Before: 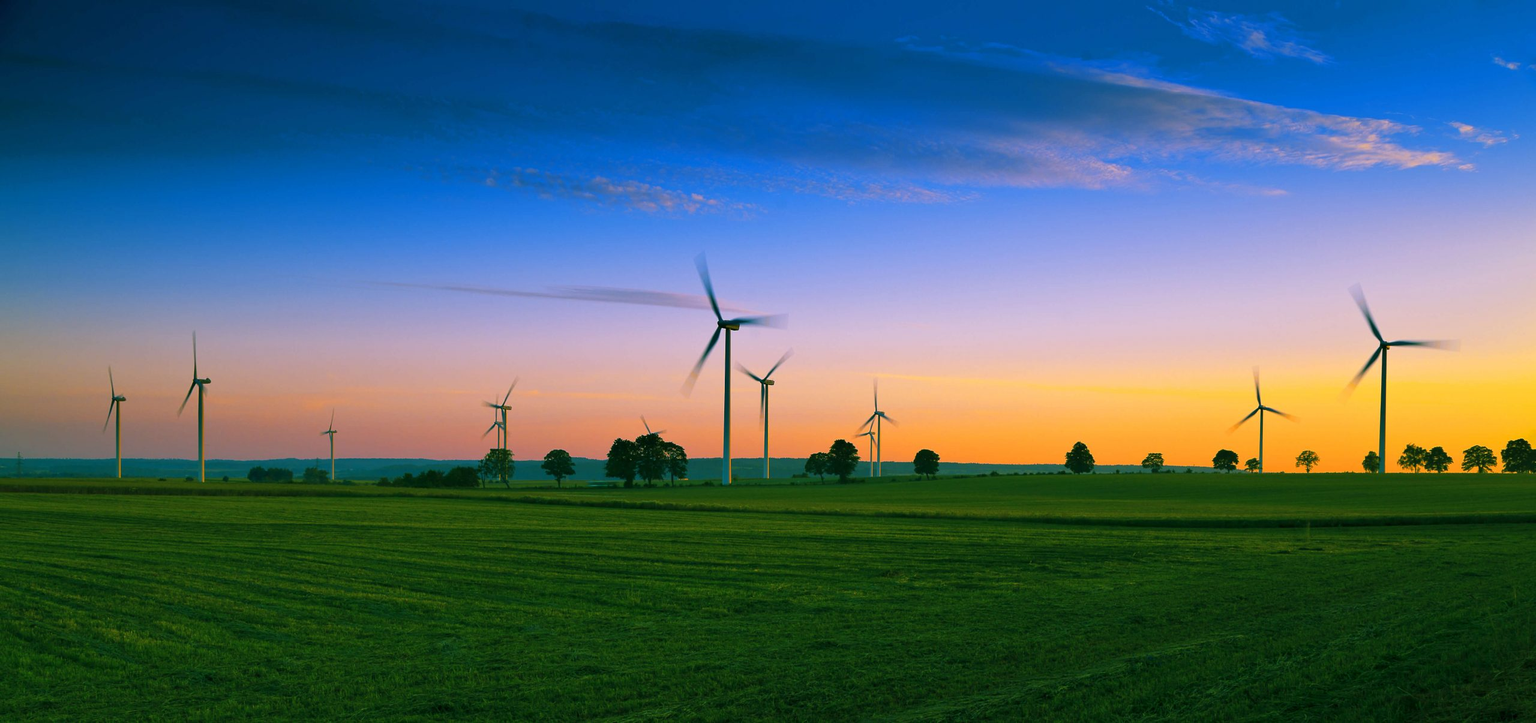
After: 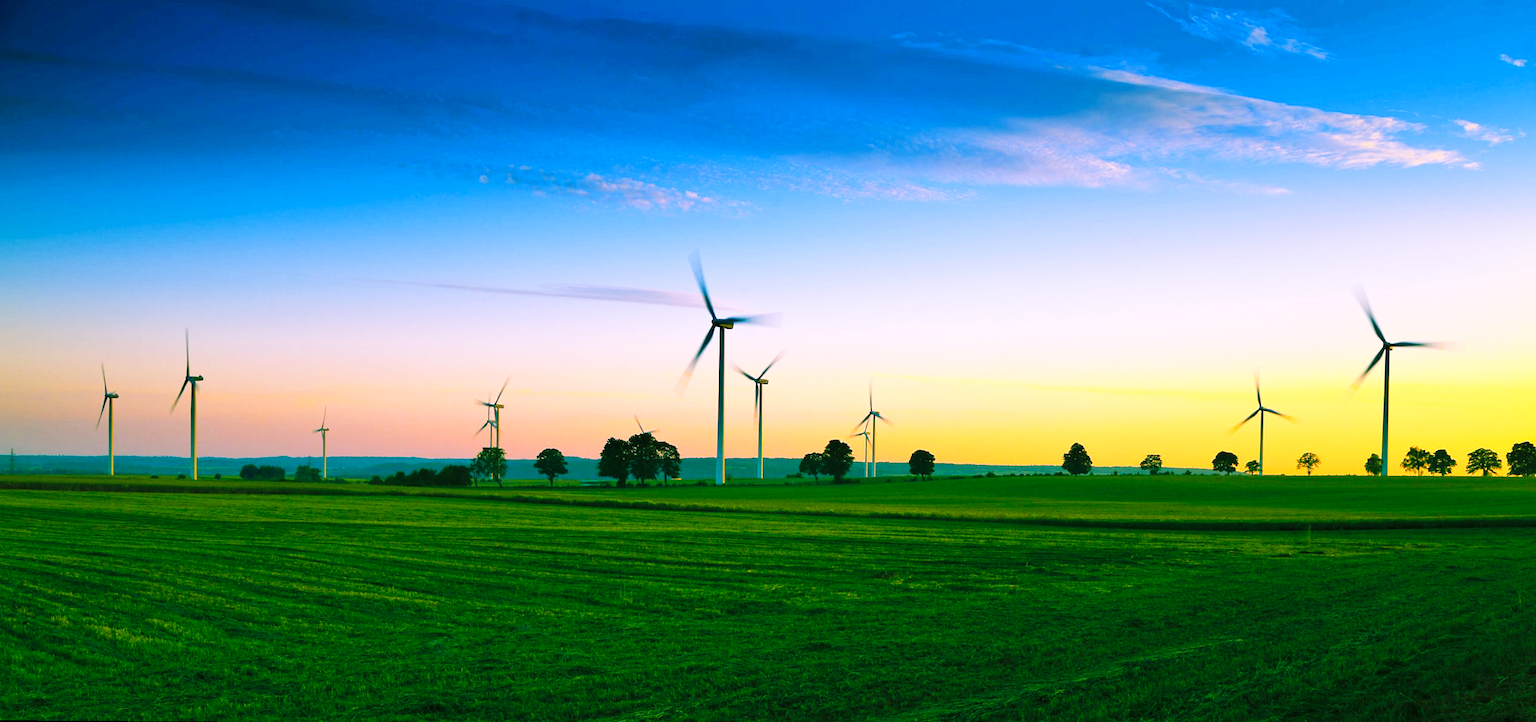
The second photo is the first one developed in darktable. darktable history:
exposure: exposure 0.6 EV, compensate highlight preservation false
base curve: curves: ch0 [(0, 0) (0.032, 0.025) (0.121, 0.166) (0.206, 0.329) (0.605, 0.79) (1, 1)], preserve colors none
rotate and perspective: rotation 0.192°, lens shift (horizontal) -0.015, crop left 0.005, crop right 0.996, crop top 0.006, crop bottom 0.99
